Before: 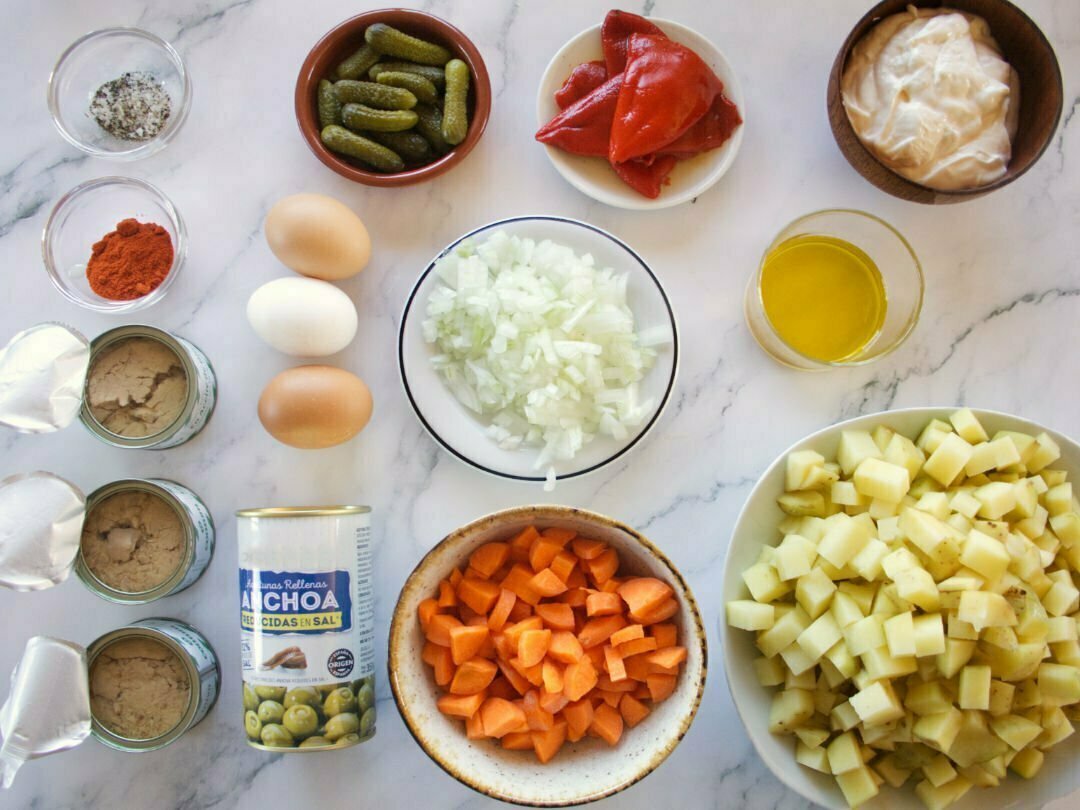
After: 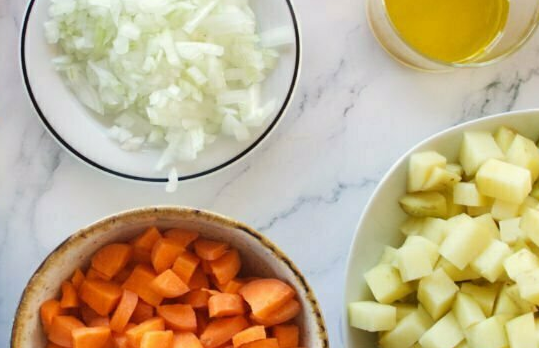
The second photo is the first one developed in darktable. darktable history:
crop: left 35.028%, top 36.956%, right 14.982%, bottom 20.03%
